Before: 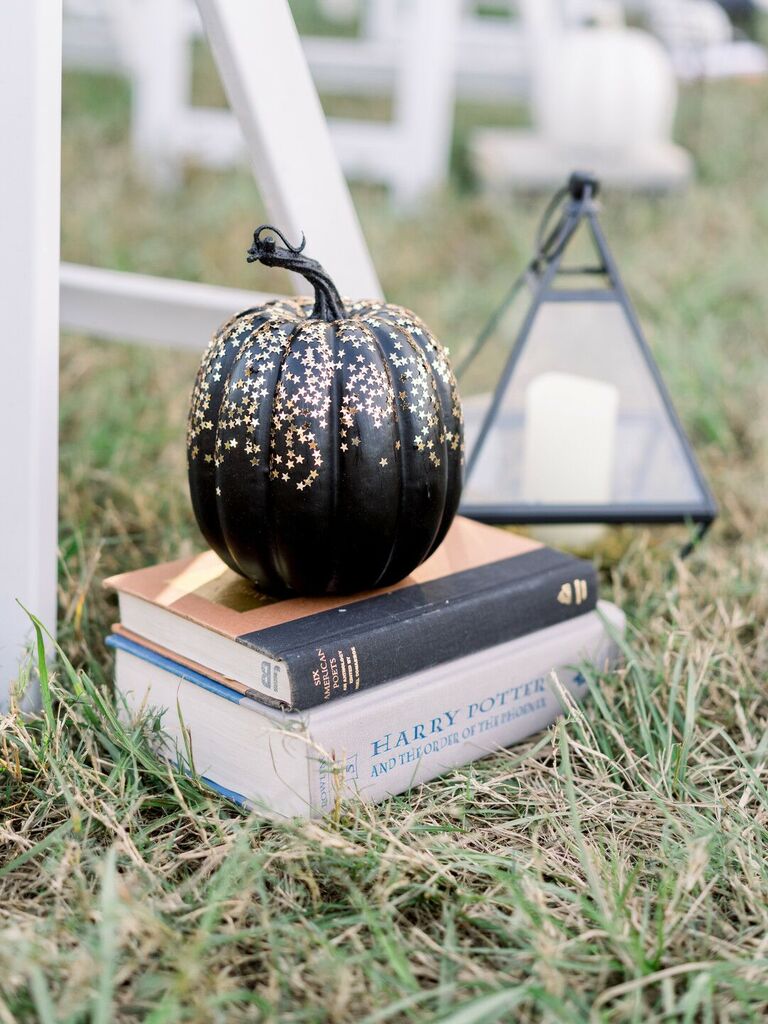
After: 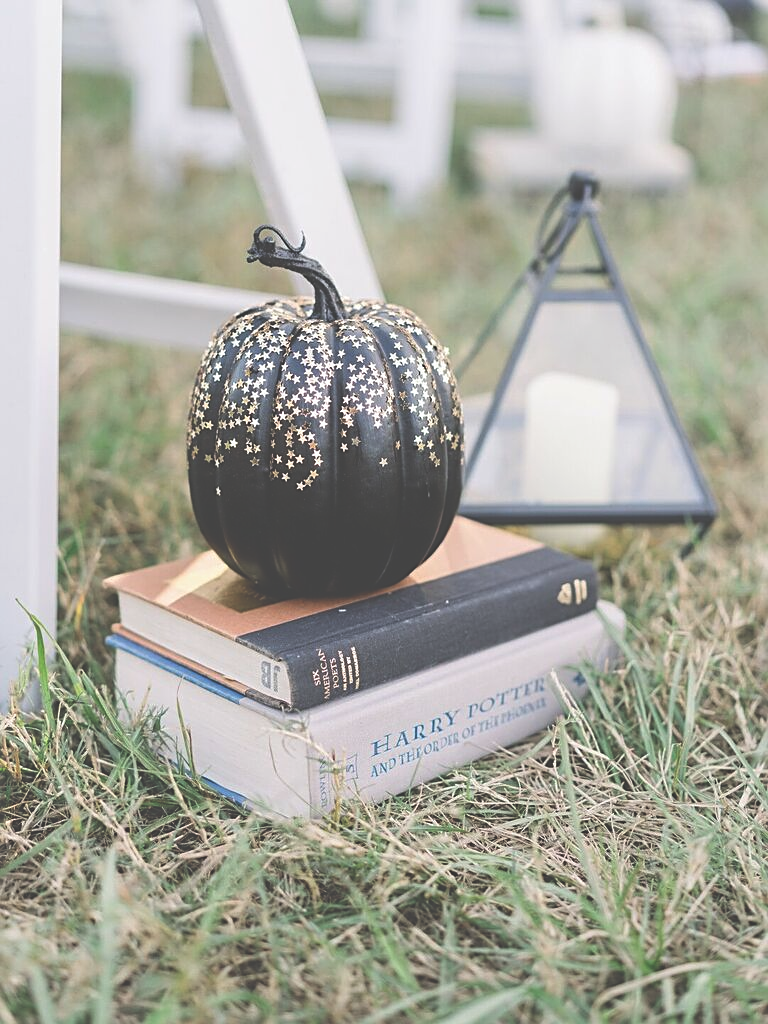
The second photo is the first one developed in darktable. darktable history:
sharpen: on, module defaults
exposure: black level correction -0.062, exposure -0.05 EV, compensate highlight preservation false
